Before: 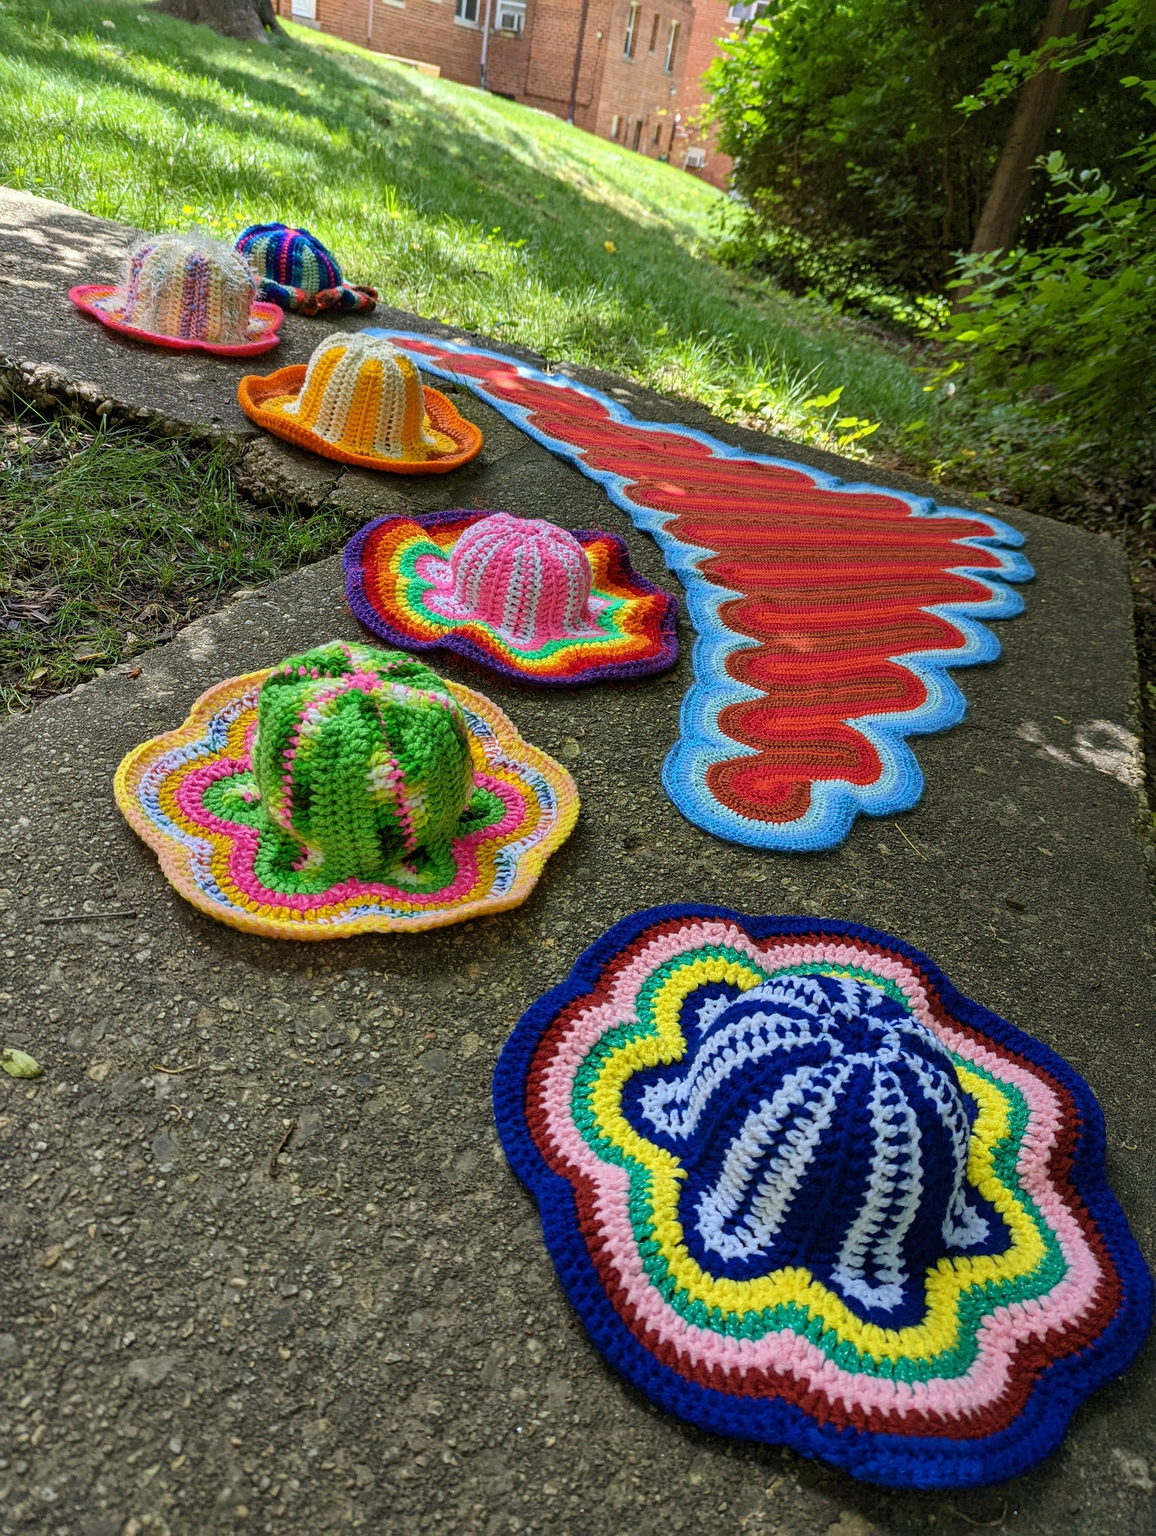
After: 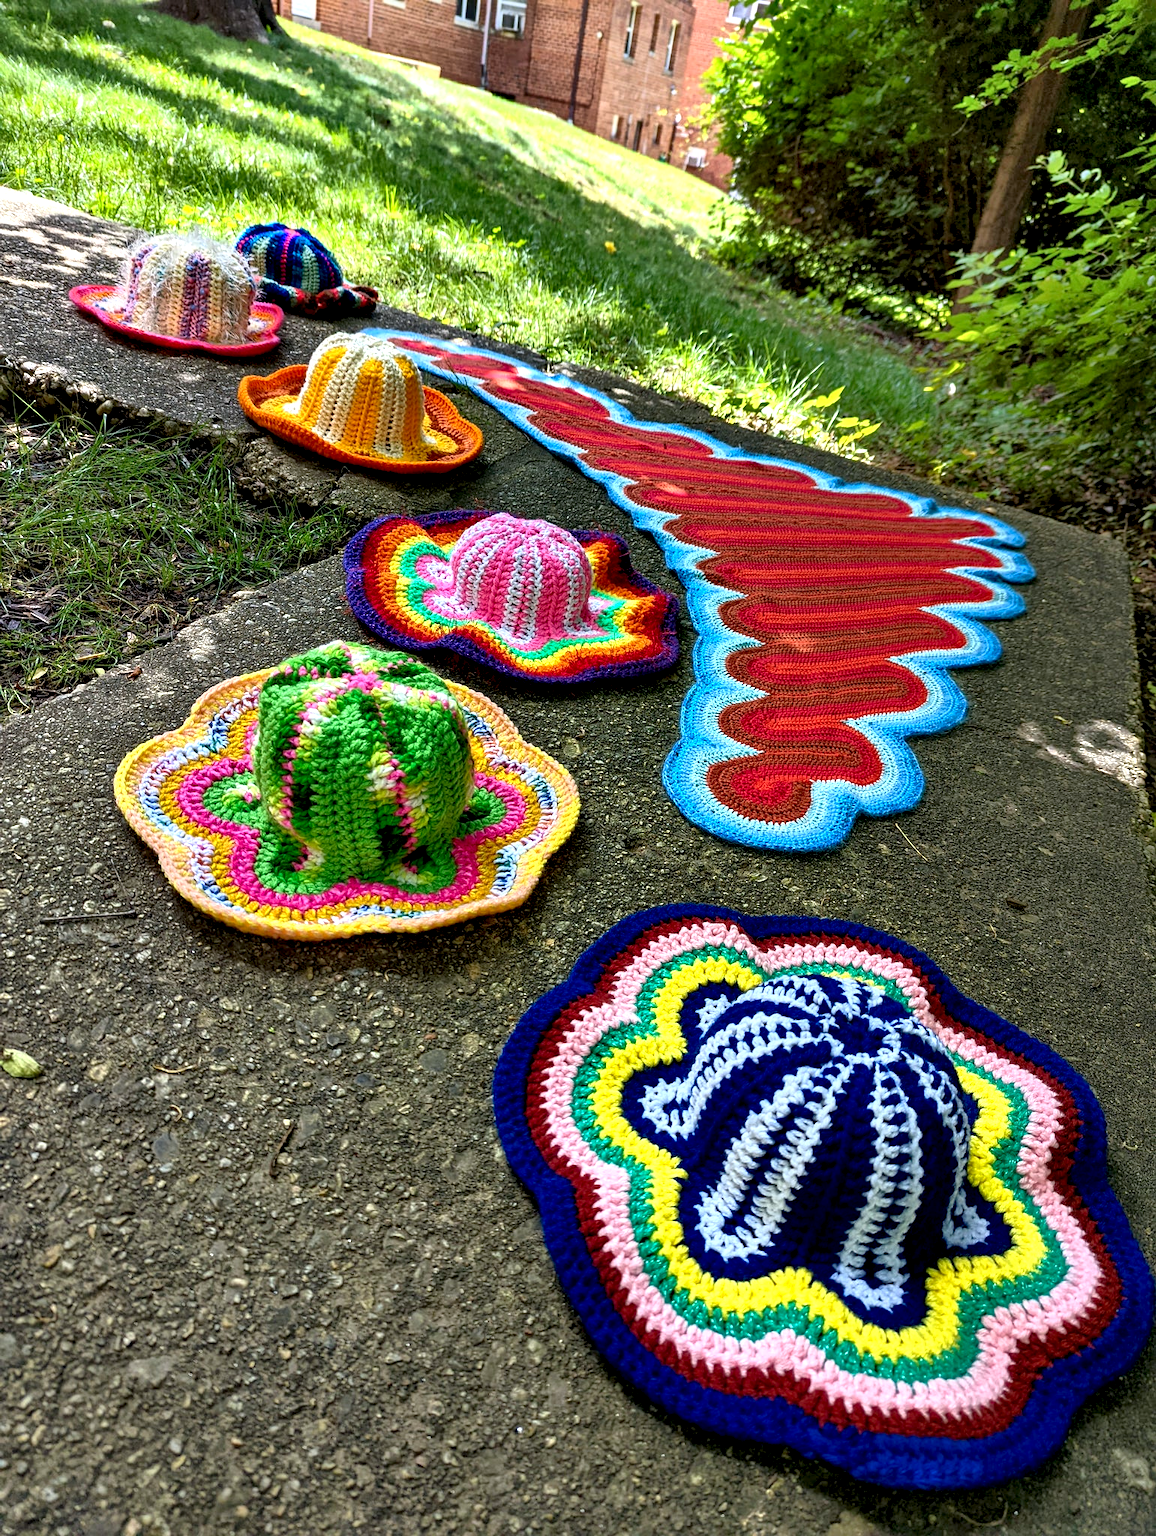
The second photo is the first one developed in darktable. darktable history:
exposure: black level correction 0.002, compensate exposure bias true, compensate highlight preservation false
tone equalizer: -8 EV -0.53 EV, -7 EV -0.288 EV, -6 EV -0.106 EV, -5 EV 0.408 EV, -4 EV 0.973 EV, -3 EV 0.804 EV, -2 EV -0.014 EV, -1 EV 0.127 EV, +0 EV -0.035 EV, smoothing diameter 24.79%, edges refinement/feathering 13.71, preserve details guided filter
contrast equalizer: octaves 7, y [[0.6 ×6], [0.55 ×6], [0 ×6], [0 ×6], [0 ×6]]
color calibration: illuminant same as pipeline (D50), adaptation XYZ, x 0.346, y 0.357, temperature 5018.5 K
